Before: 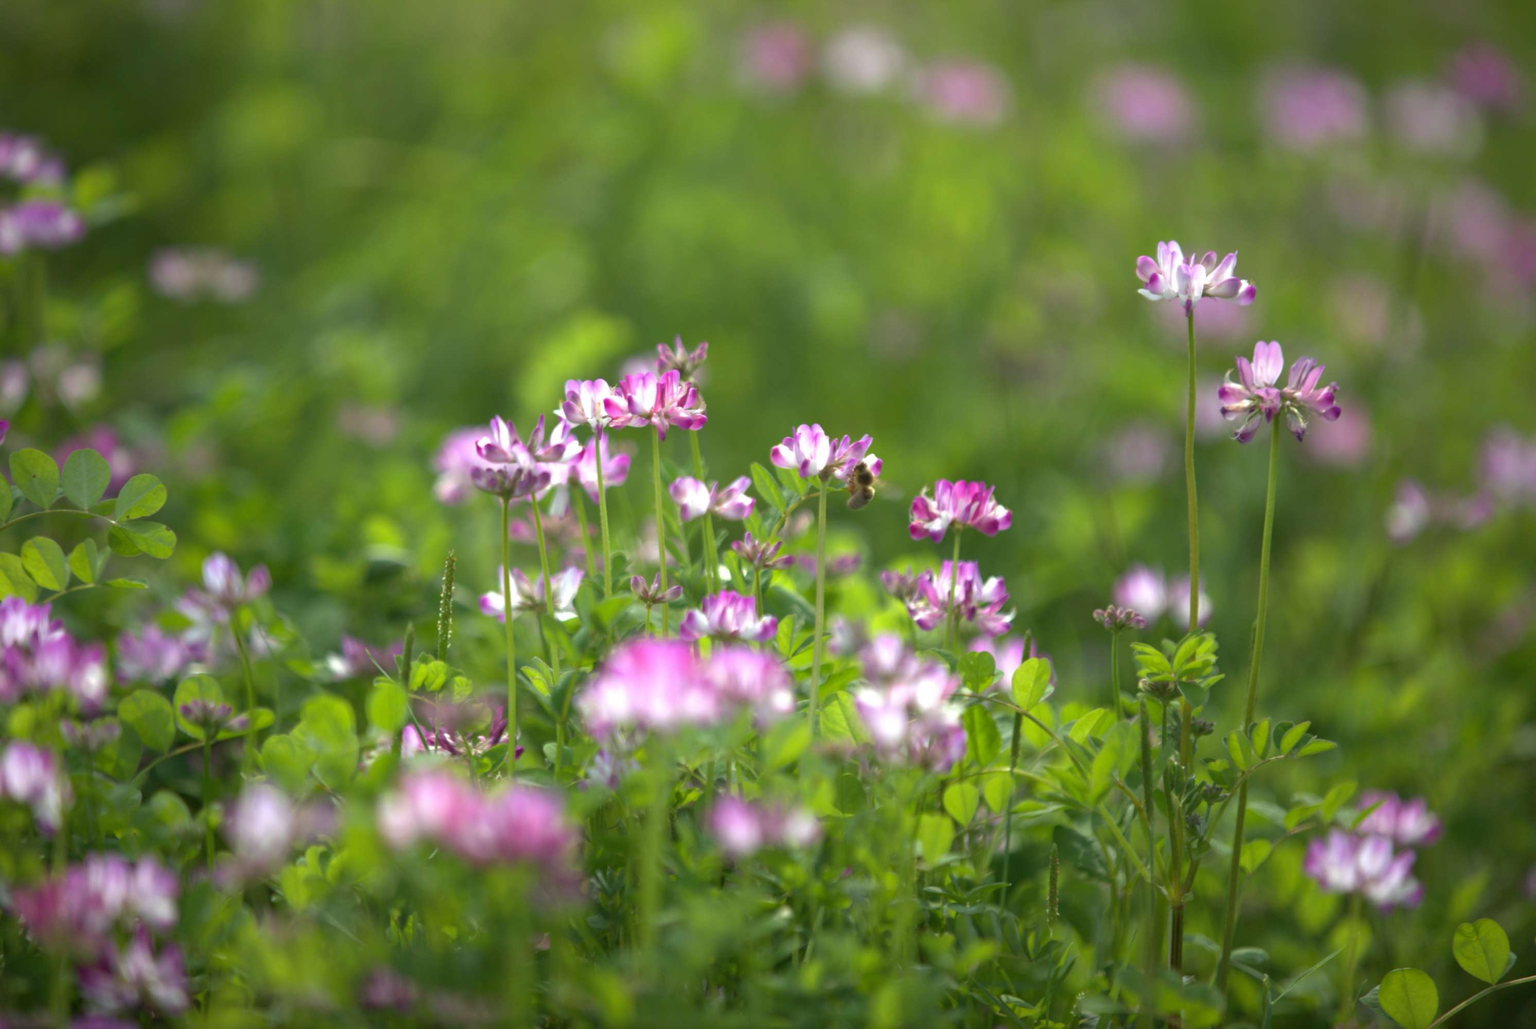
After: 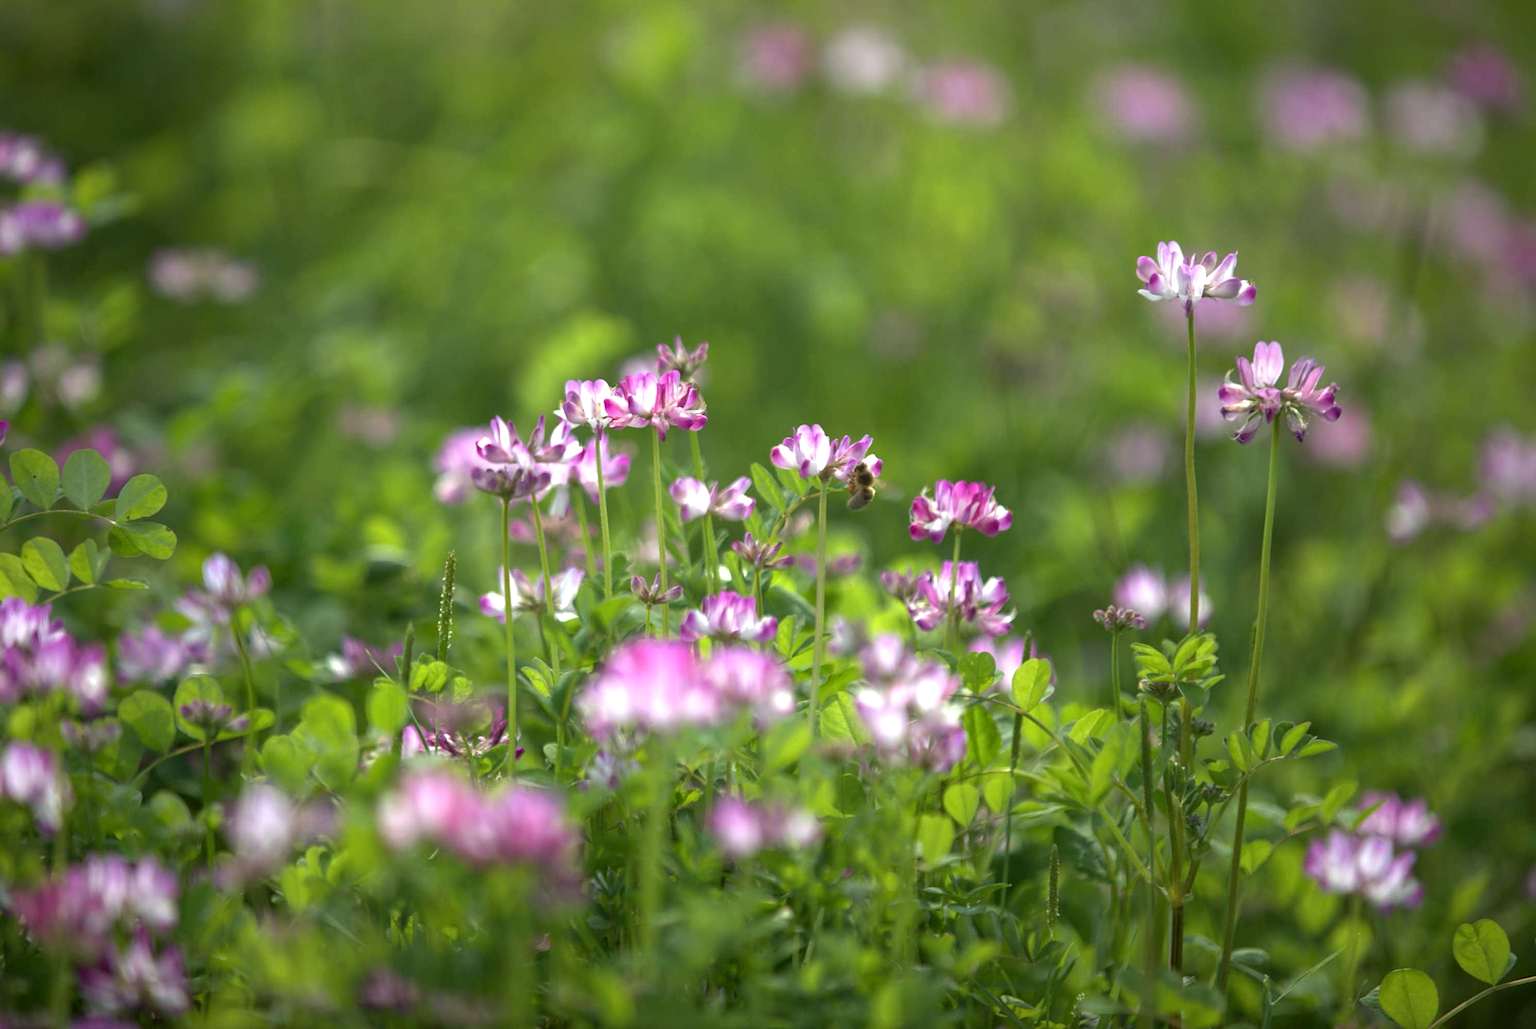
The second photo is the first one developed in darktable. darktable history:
local contrast: highlights 100%, shadows 100%, detail 131%, midtone range 0.2
sharpen: on, module defaults
